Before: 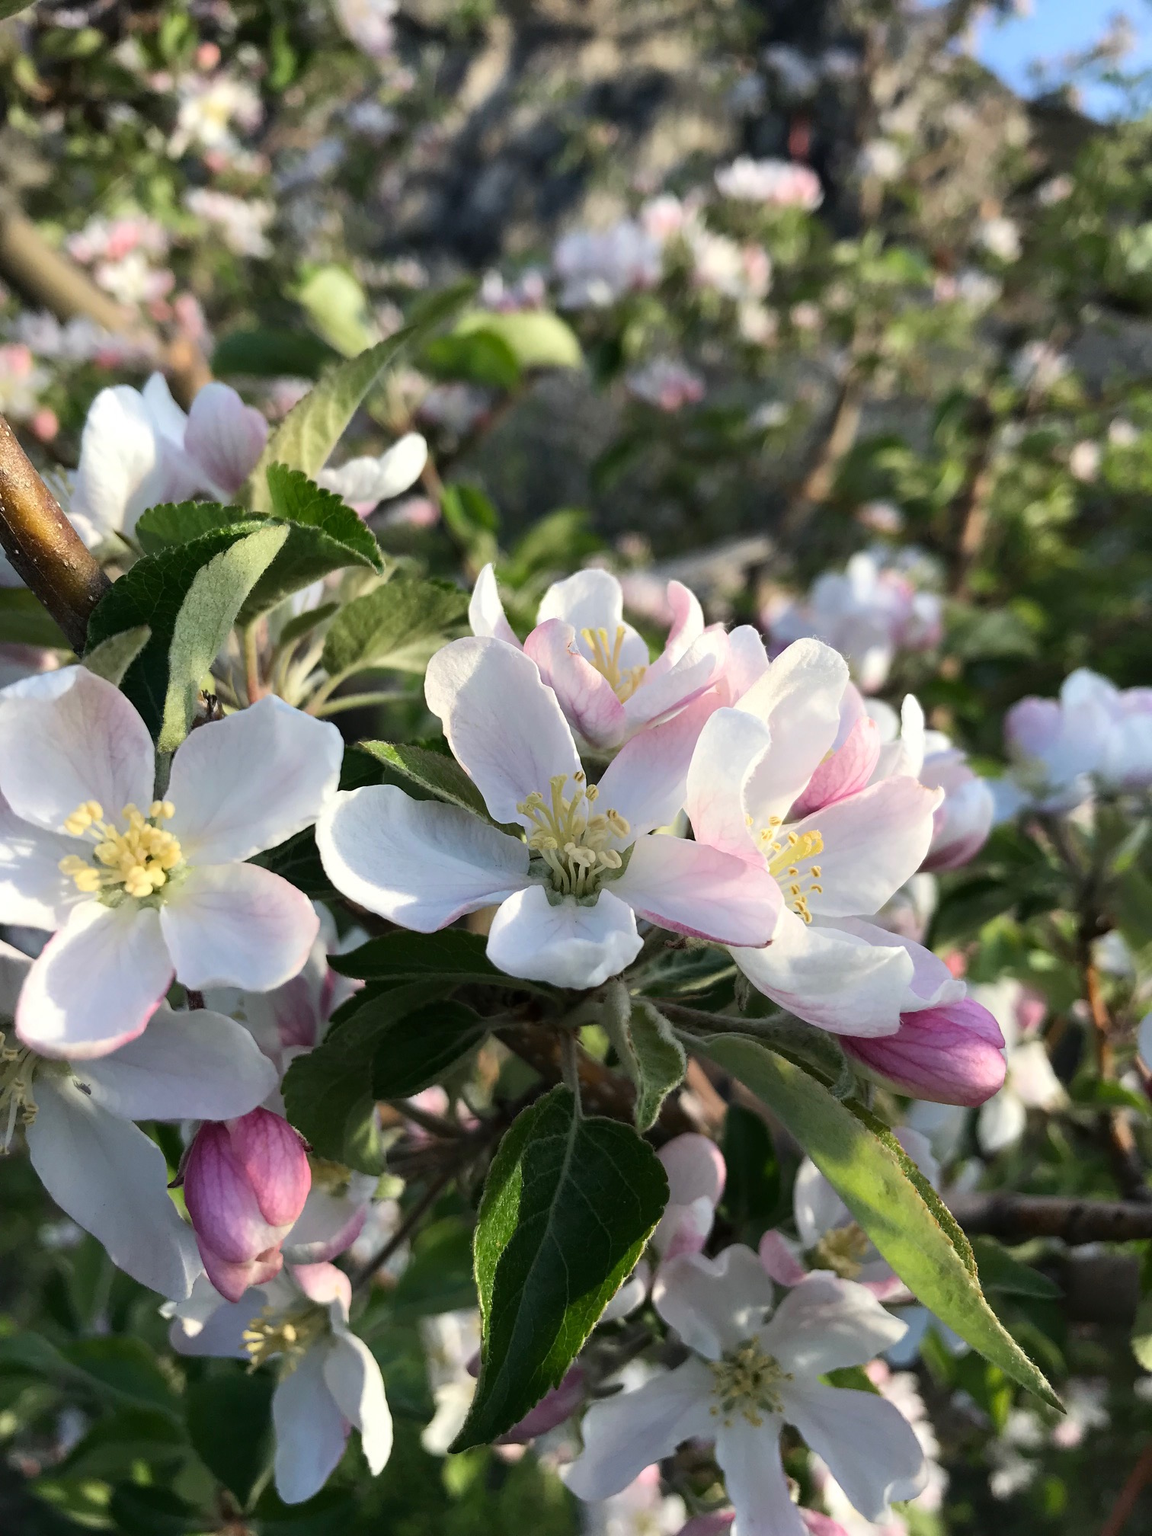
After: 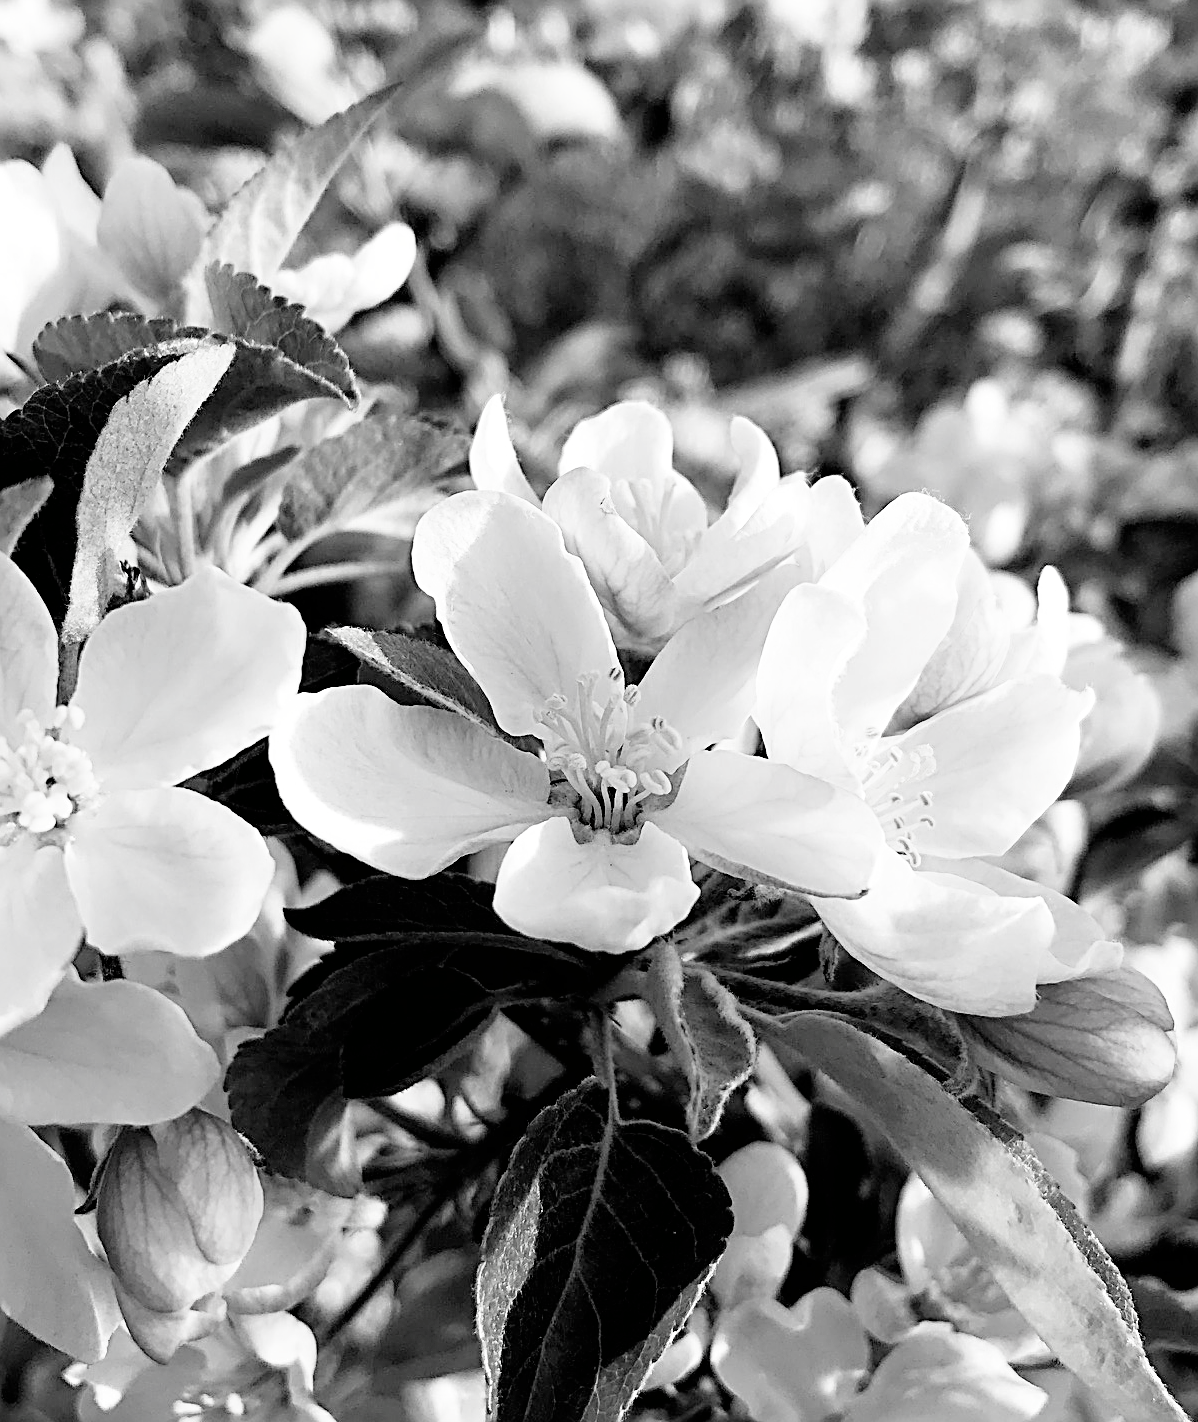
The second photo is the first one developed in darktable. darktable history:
sharpen: radius 2.793, amount 0.717
exposure: black level correction 0, exposure 1.001 EV, compensate highlight preservation false
filmic rgb: black relative exposure -3.43 EV, white relative exposure 3.46 EV, hardness 2.36, contrast 1.102
contrast brightness saturation: saturation -0.988
crop: left 9.654%, top 17.121%, right 11.066%, bottom 12.34%
